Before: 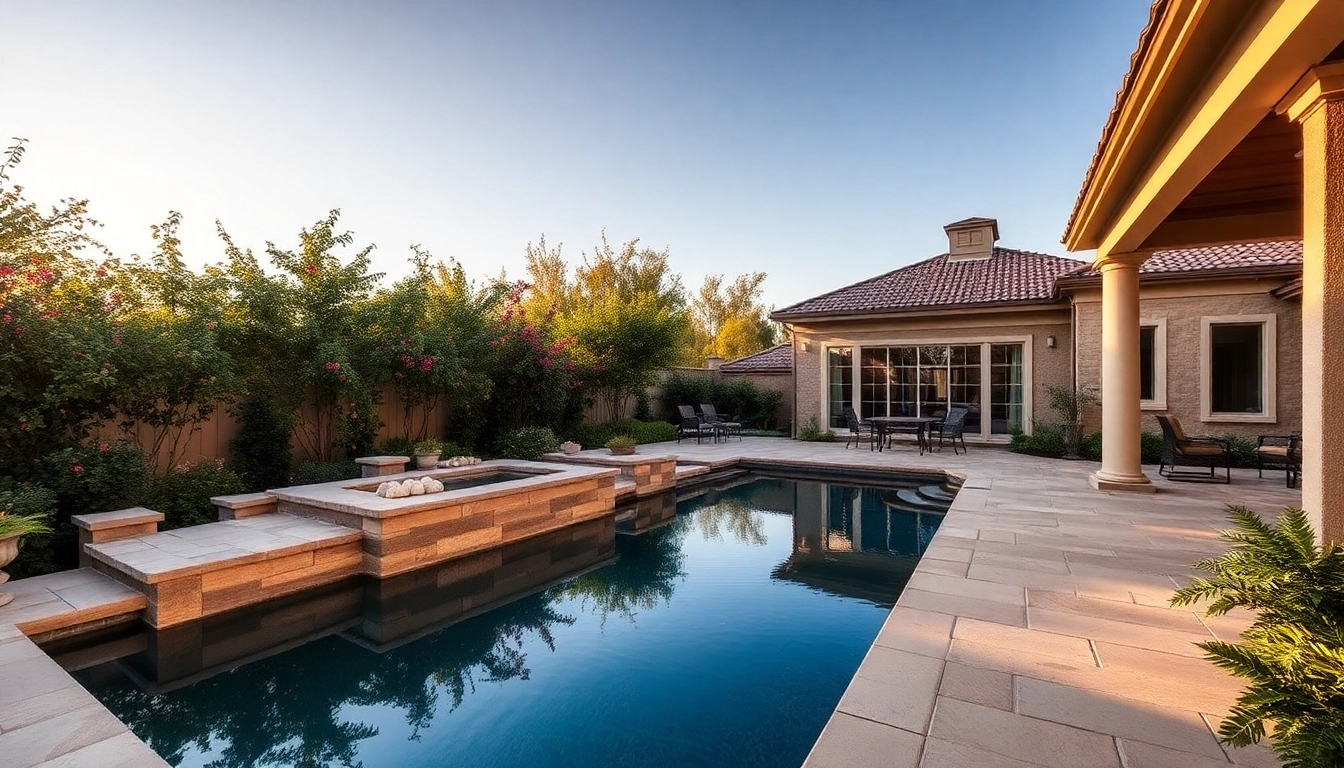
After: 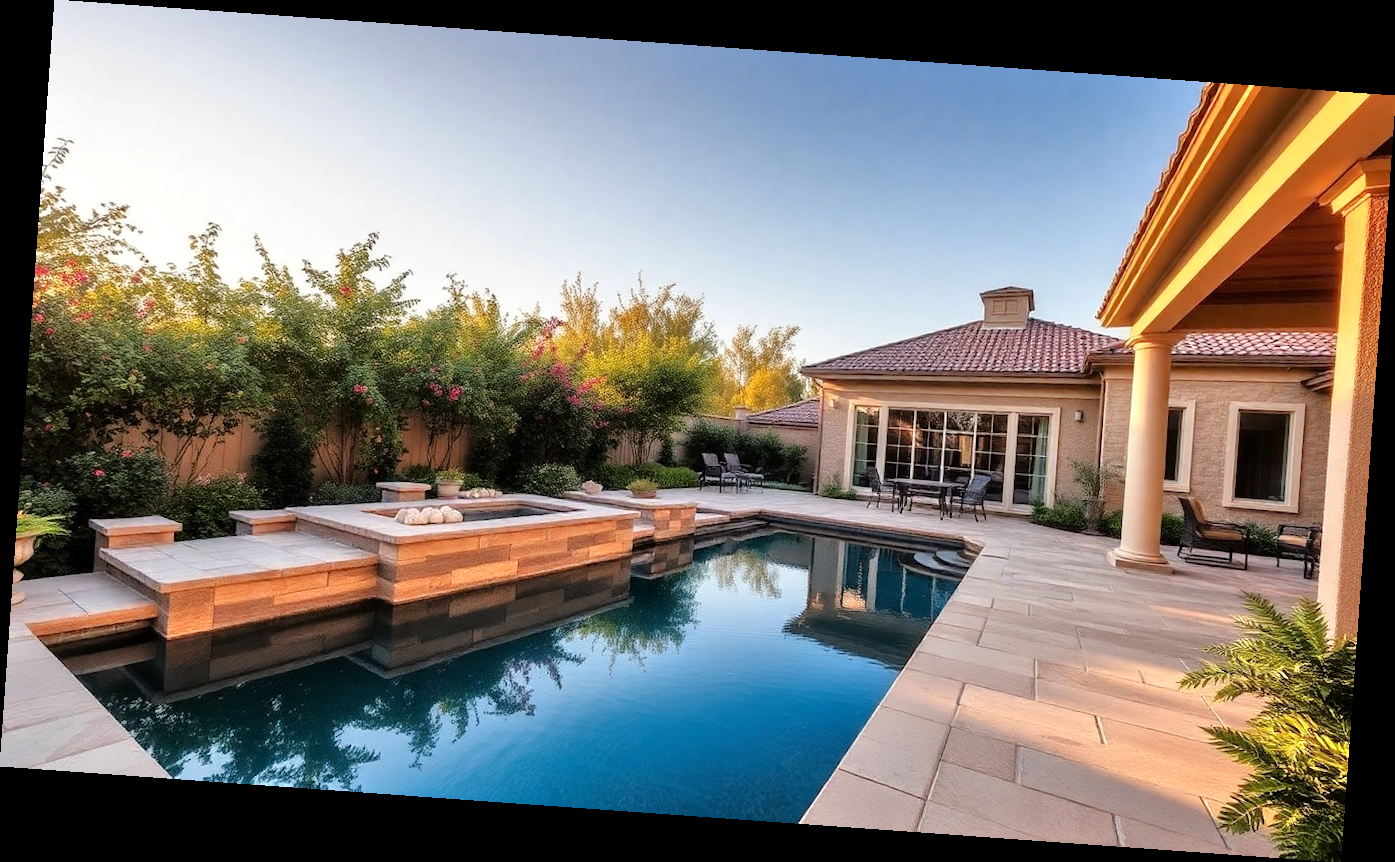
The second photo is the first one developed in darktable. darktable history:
tone equalizer: -7 EV 0.15 EV, -6 EV 0.6 EV, -5 EV 1.15 EV, -4 EV 1.33 EV, -3 EV 1.15 EV, -2 EV 0.6 EV, -1 EV 0.15 EV, mask exposure compensation -0.5 EV
rotate and perspective: rotation 4.1°, automatic cropping off
